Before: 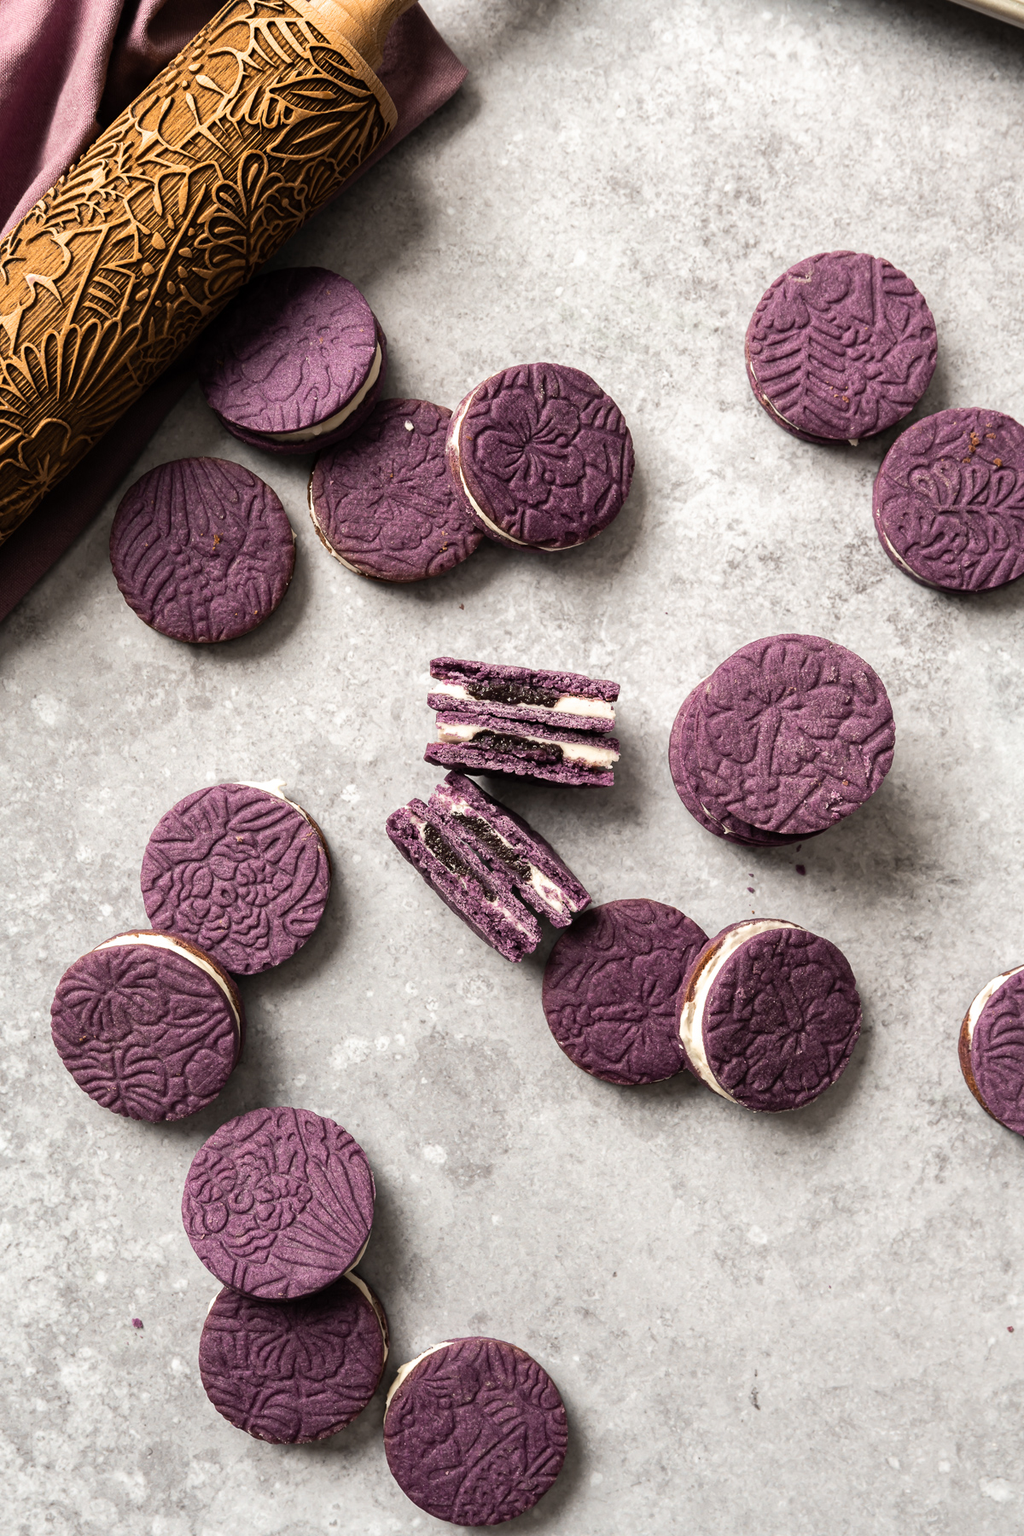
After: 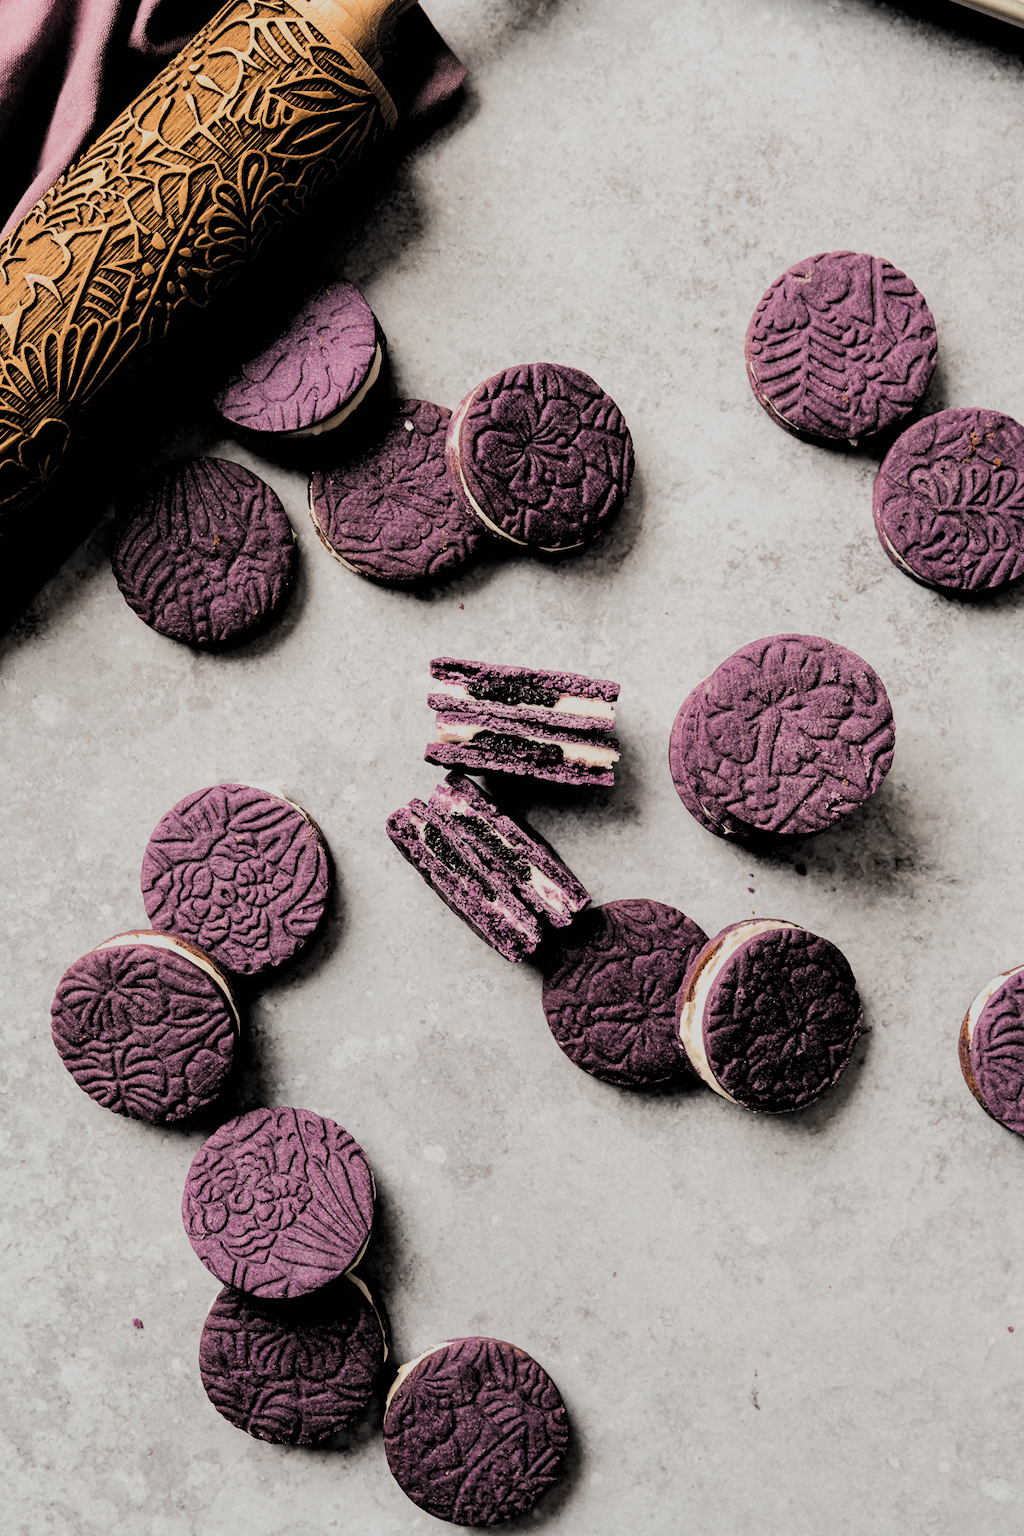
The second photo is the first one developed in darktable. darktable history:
filmic rgb: black relative exposure -3.07 EV, white relative exposure 7.04 EV, hardness 1.46, contrast 1.343, color science v4 (2020)
tone equalizer: edges refinement/feathering 500, mask exposure compensation -1.57 EV, preserve details no
